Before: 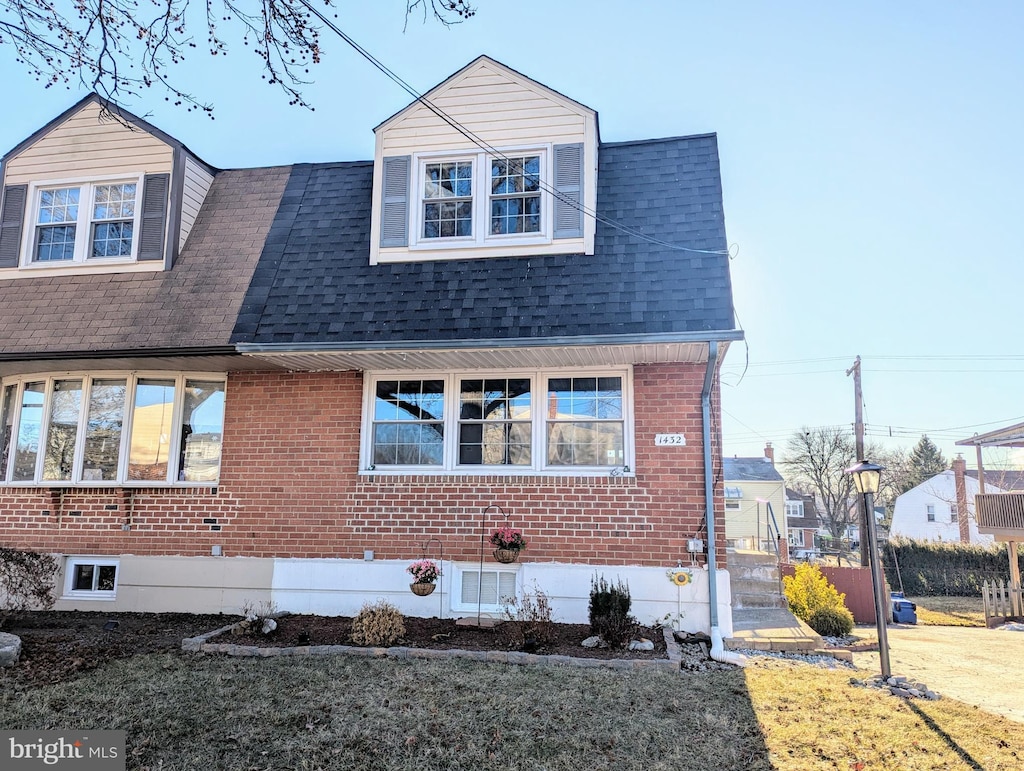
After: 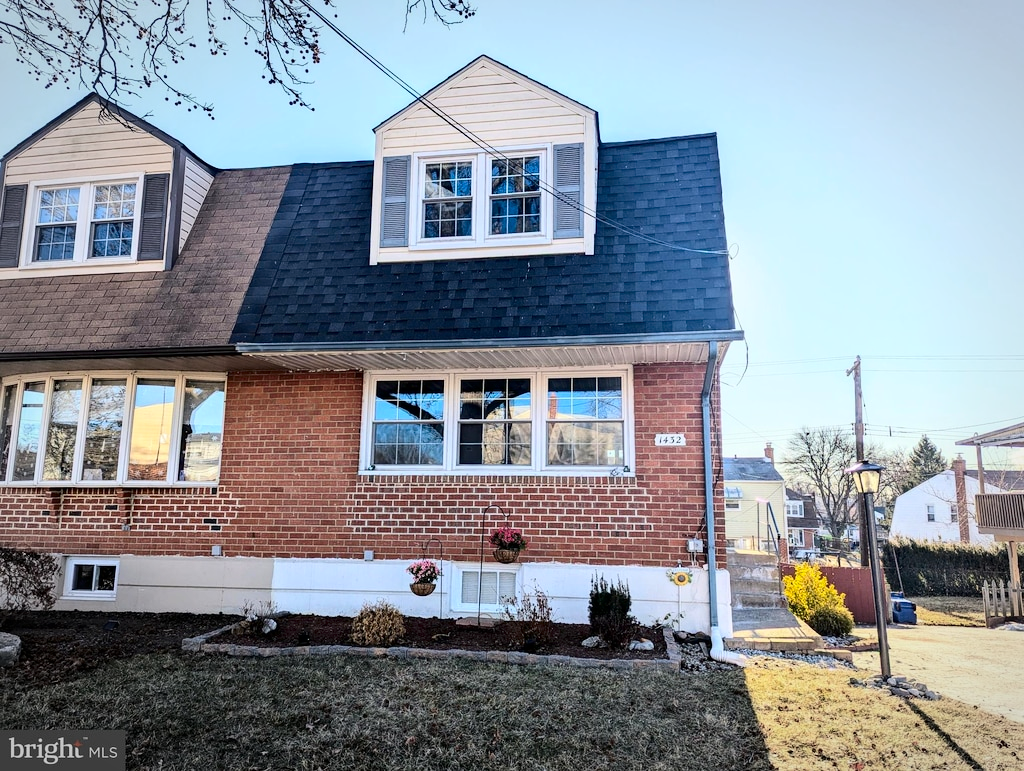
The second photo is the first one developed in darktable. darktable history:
contrast brightness saturation: contrast 0.212, brightness -0.109, saturation 0.211
vignetting: brightness -0.273, automatic ratio true
